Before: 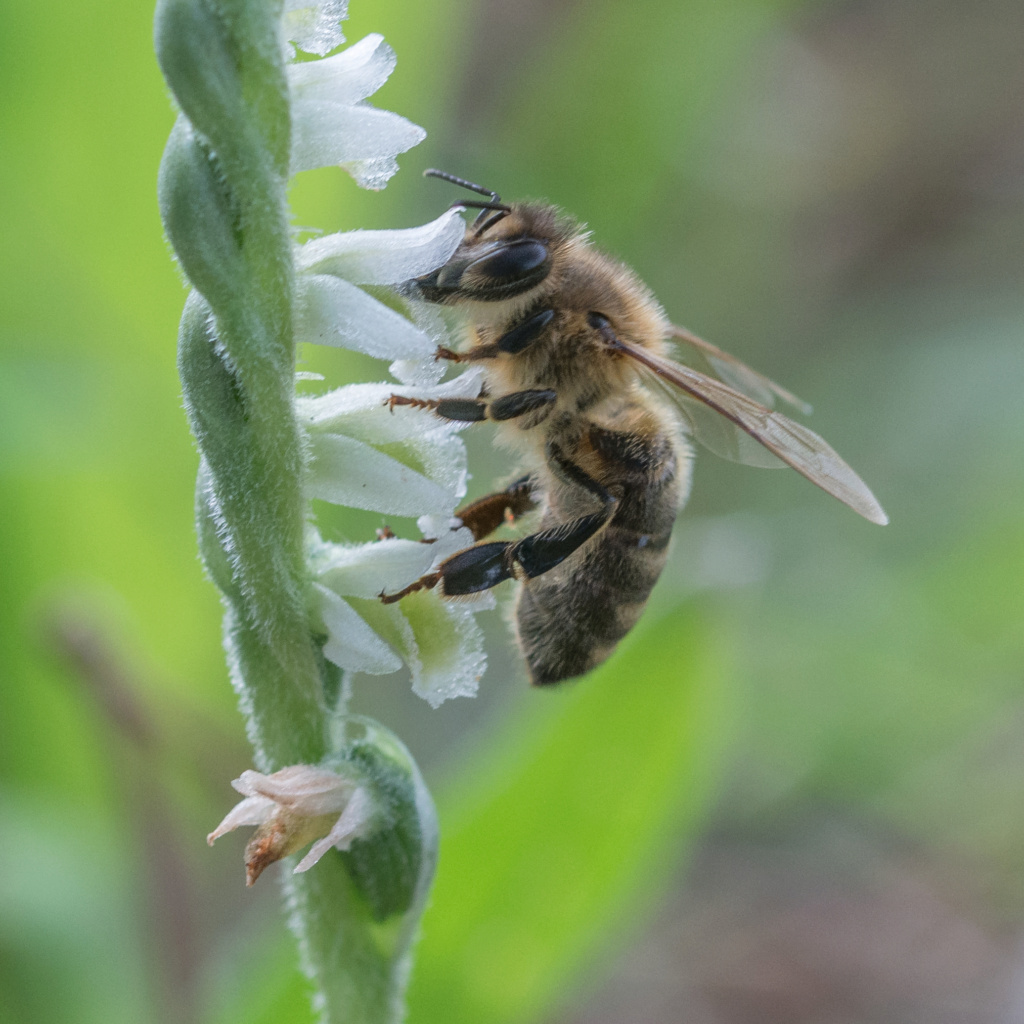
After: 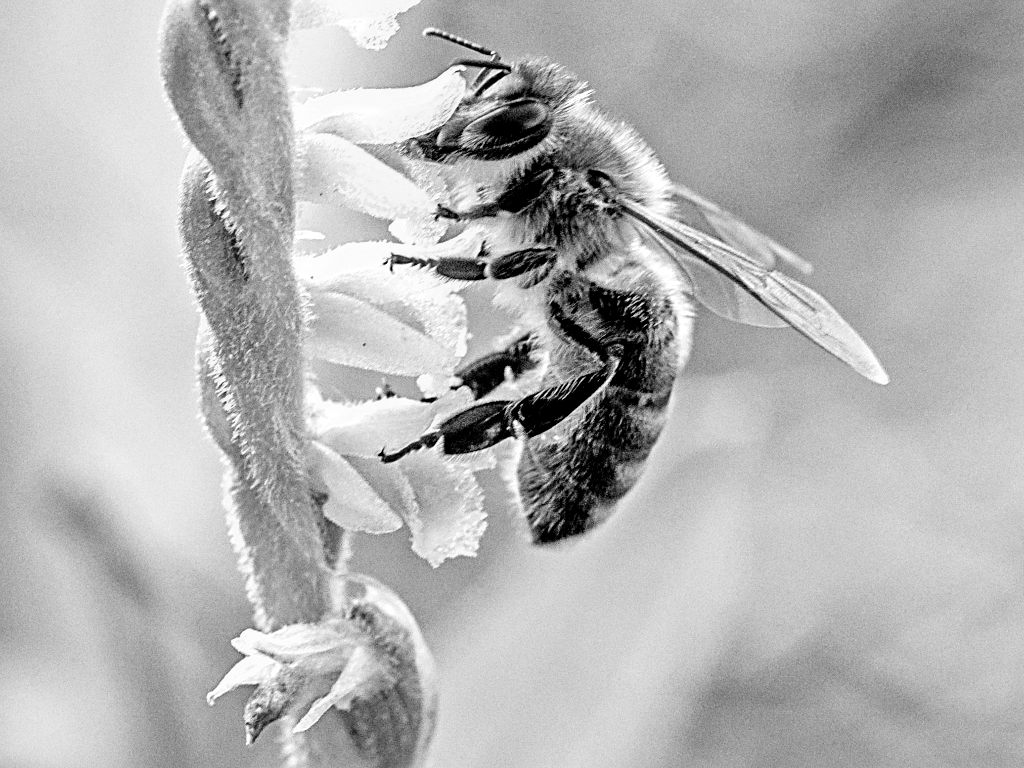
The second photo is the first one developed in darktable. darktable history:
contrast brightness saturation: contrast 0.1, brightness -0.26, saturation 0.14
sharpen: radius 2.817, amount 0.715
crop: top 13.819%, bottom 11.169%
monochrome: on, module defaults
filmic rgb: middle gray luminance 13.55%, black relative exposure -1.97 EV, white relative exposure 3.1 EV, threshold 6 EV, target black luminance 0%, hardness 1.79, latitude 59.23%, contrast 1.728, highlights saturation mix 5%, shadows ↔ highlights balance -37.52%, add noise in highlights 0, color science v3 (2019), use custom middle-gray values true, iterations of high-quality reconstruction 0, contrast in highlights soft, enable highlight reconstruction true
exposure: black level correction -0.002, exposure 1.35 EV, compensate highlight preservation false
grain: strength 26%
tone equalizer: -8 EV -0.002 EV, -7 EV 0.005 EV, -6 EV -0.008 EV, -5 EV 0.007 EV, -4 EV -0.042 EV, -3 EV -0.233 EV, -2 EV -0.662 EV, -1 EV -0.983 EV, +0 EV -0.969 EV, smoothing diameter 2%, edges refinement/feathering 20, mask exposure compensation -1.57 EV, filter diffusion 5
